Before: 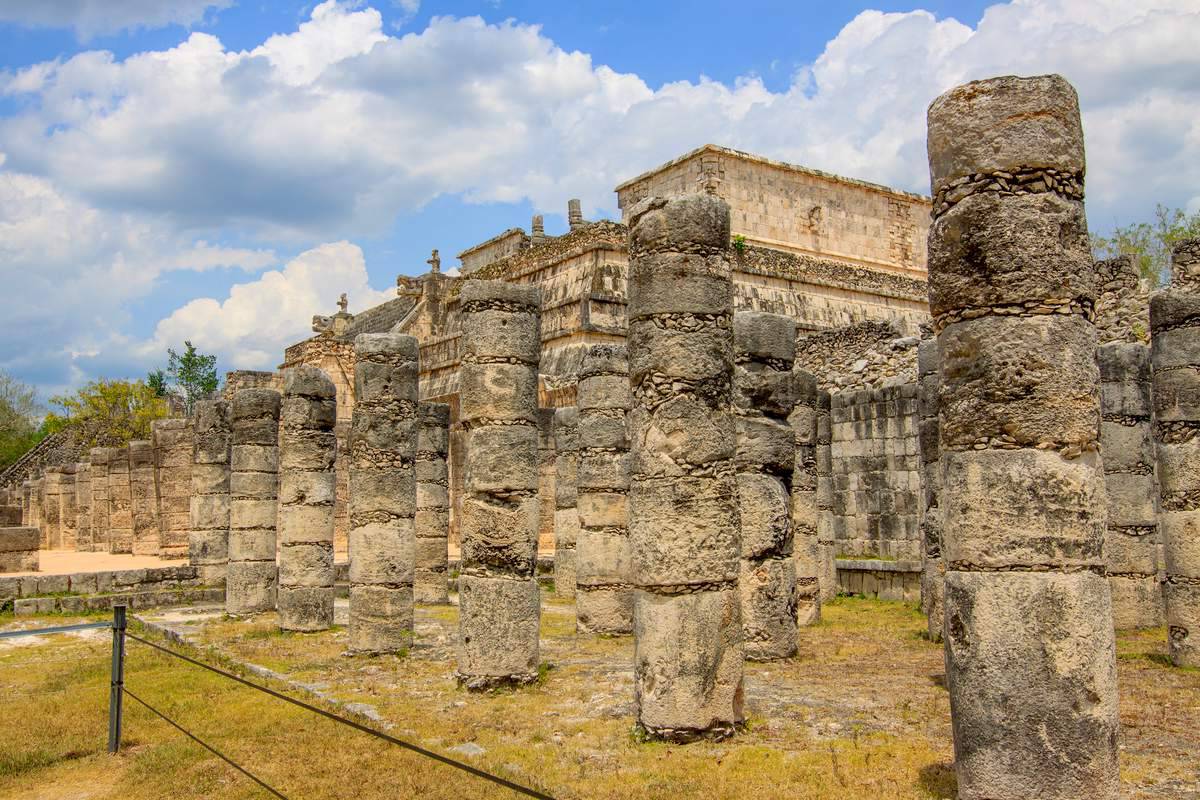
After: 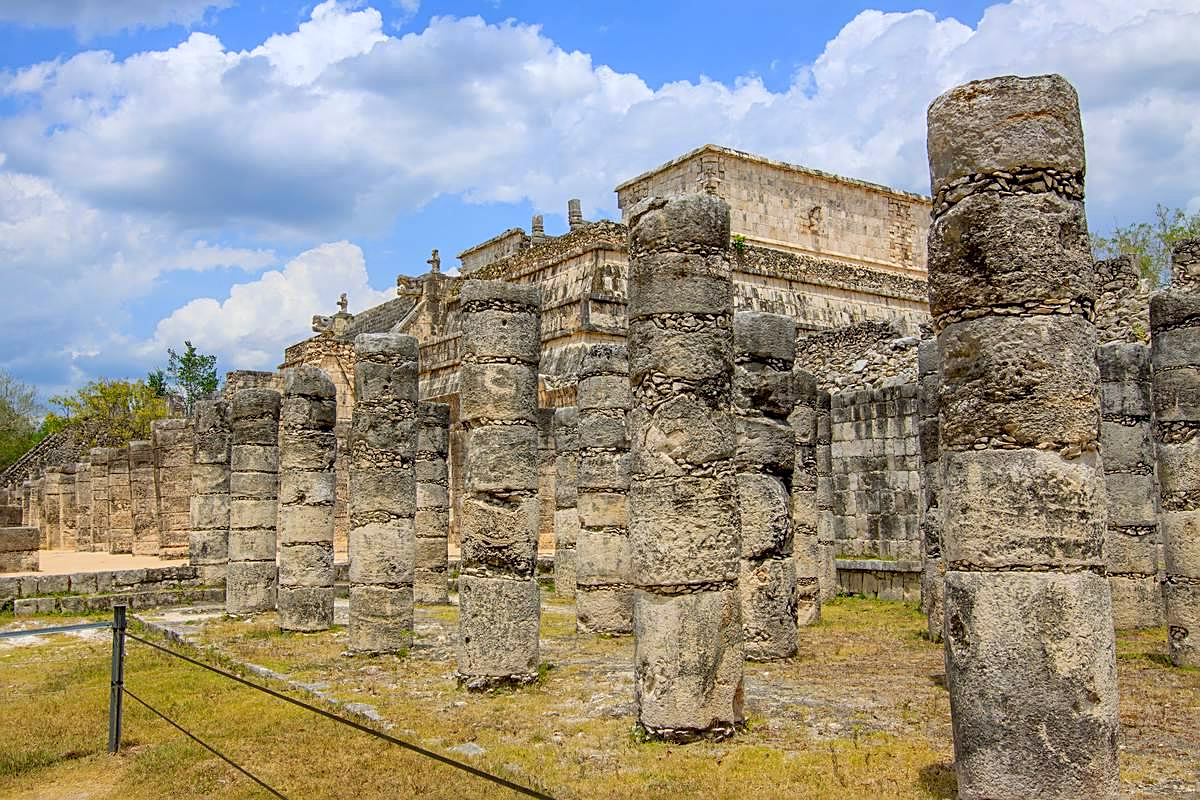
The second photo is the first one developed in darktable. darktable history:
white balance: red 0.954, blue 1.079
sharpen: on, module defaults
